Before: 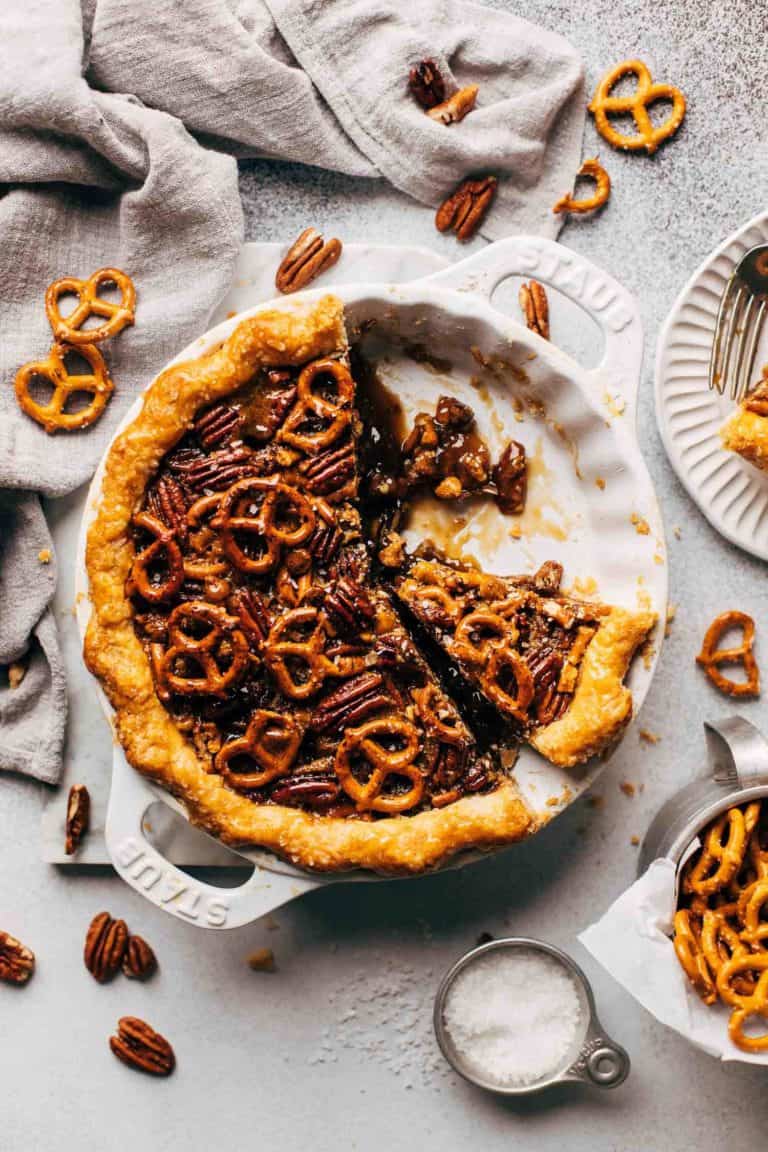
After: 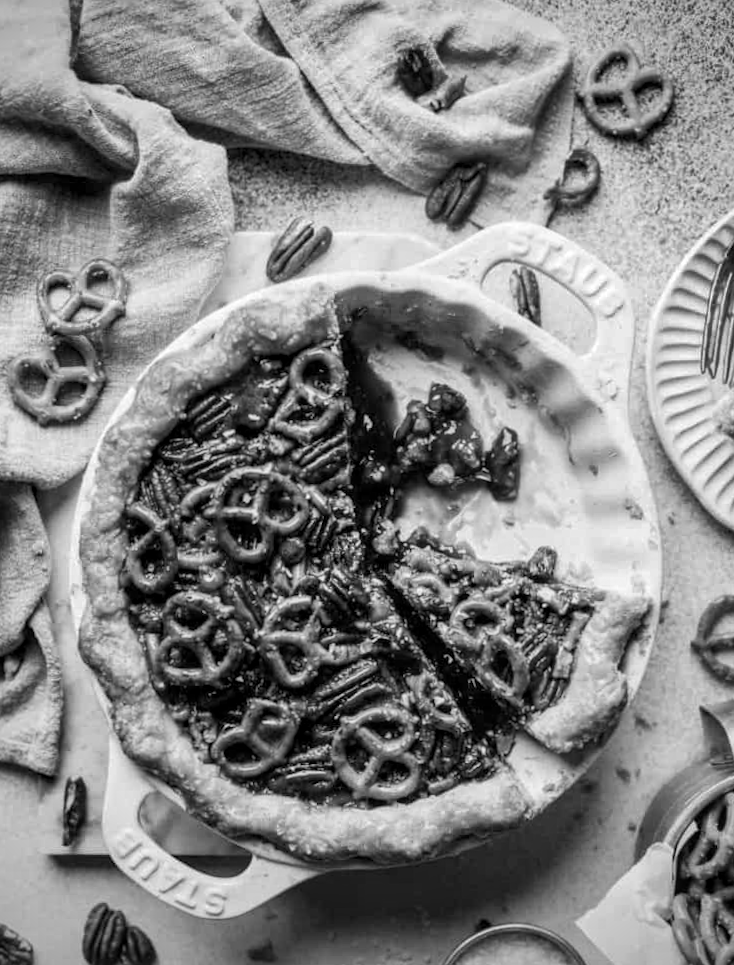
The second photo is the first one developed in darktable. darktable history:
white balance: red 1.009, blue 1.027
shadows and highlights: low approximation 0.01, soften with gaussian
rotate and perspective: rotation -0.45°, automatic cropping original format, crop left 0.008, crop right 0.992, crop top 0.012, crop bottom 0.988
vignetting: on, module defaults
local contrast: on, module defaults
crop and rotate: angle 0.2°, left 0.275%, right 3.127%, bottom 14.18%
monochrome: on, module defaults
